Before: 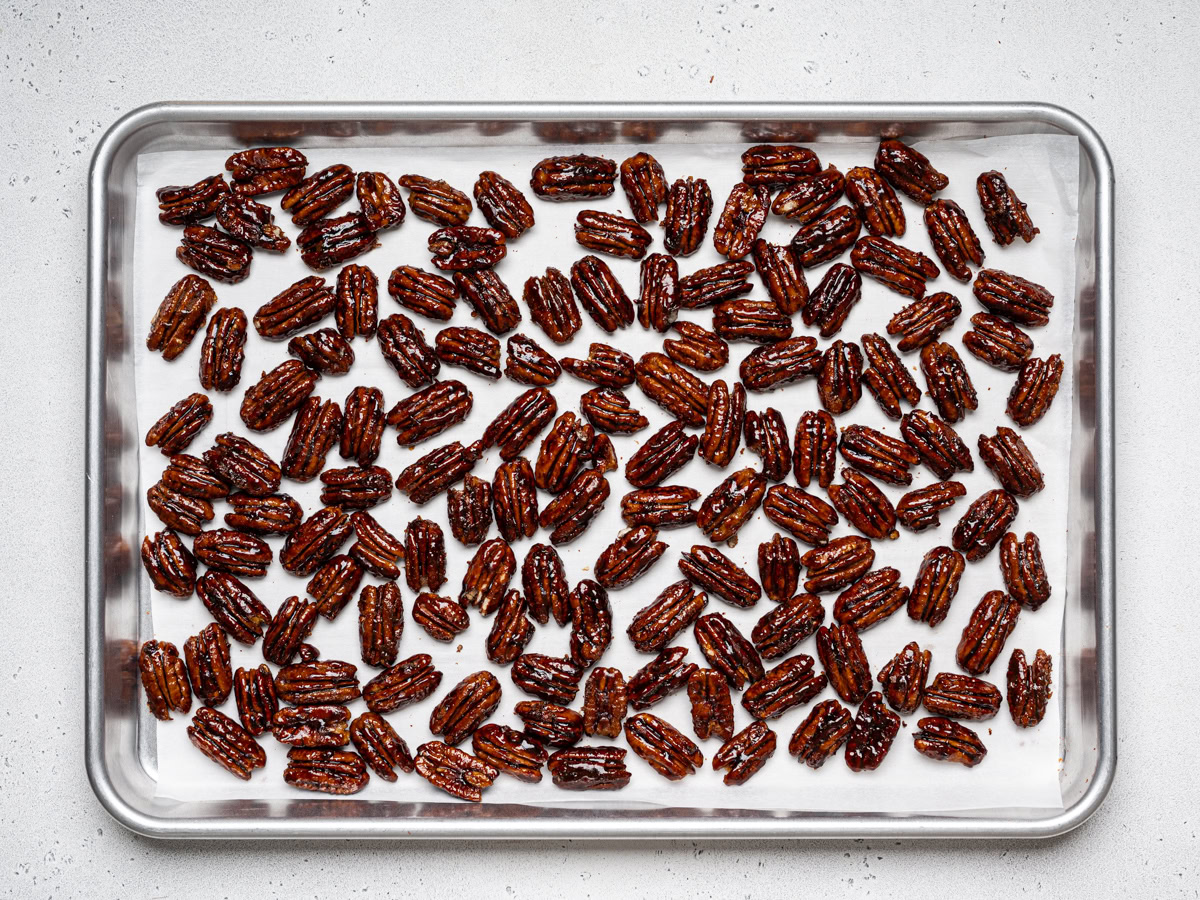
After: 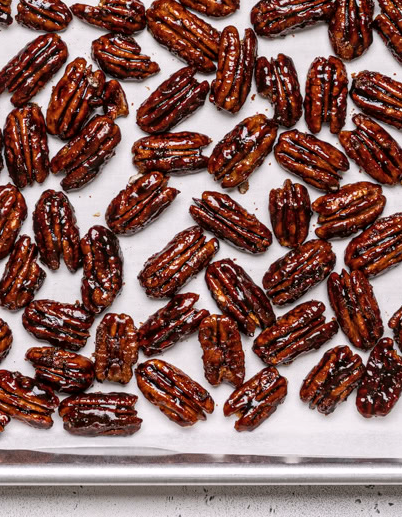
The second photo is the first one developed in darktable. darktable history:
local contrast: on, module defaults
crop: left 40.809%, top 39.407%, right 25.624%, bottom 3.145%
color correction: highlights a* 3.04, highlights b* -1.38, shadows a* -0.109, shadows b* 1.85, saturation 0.981
